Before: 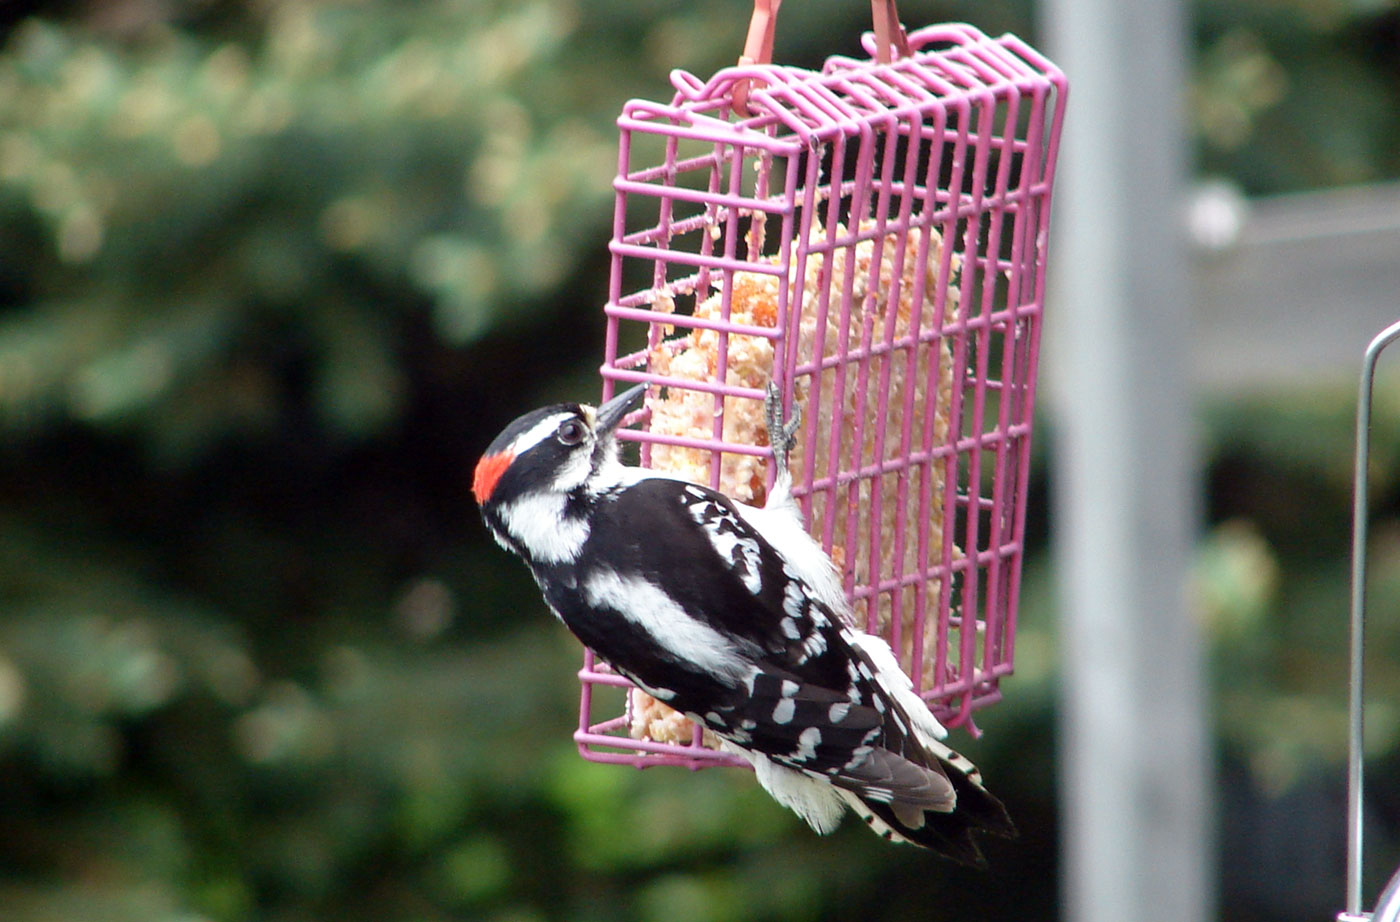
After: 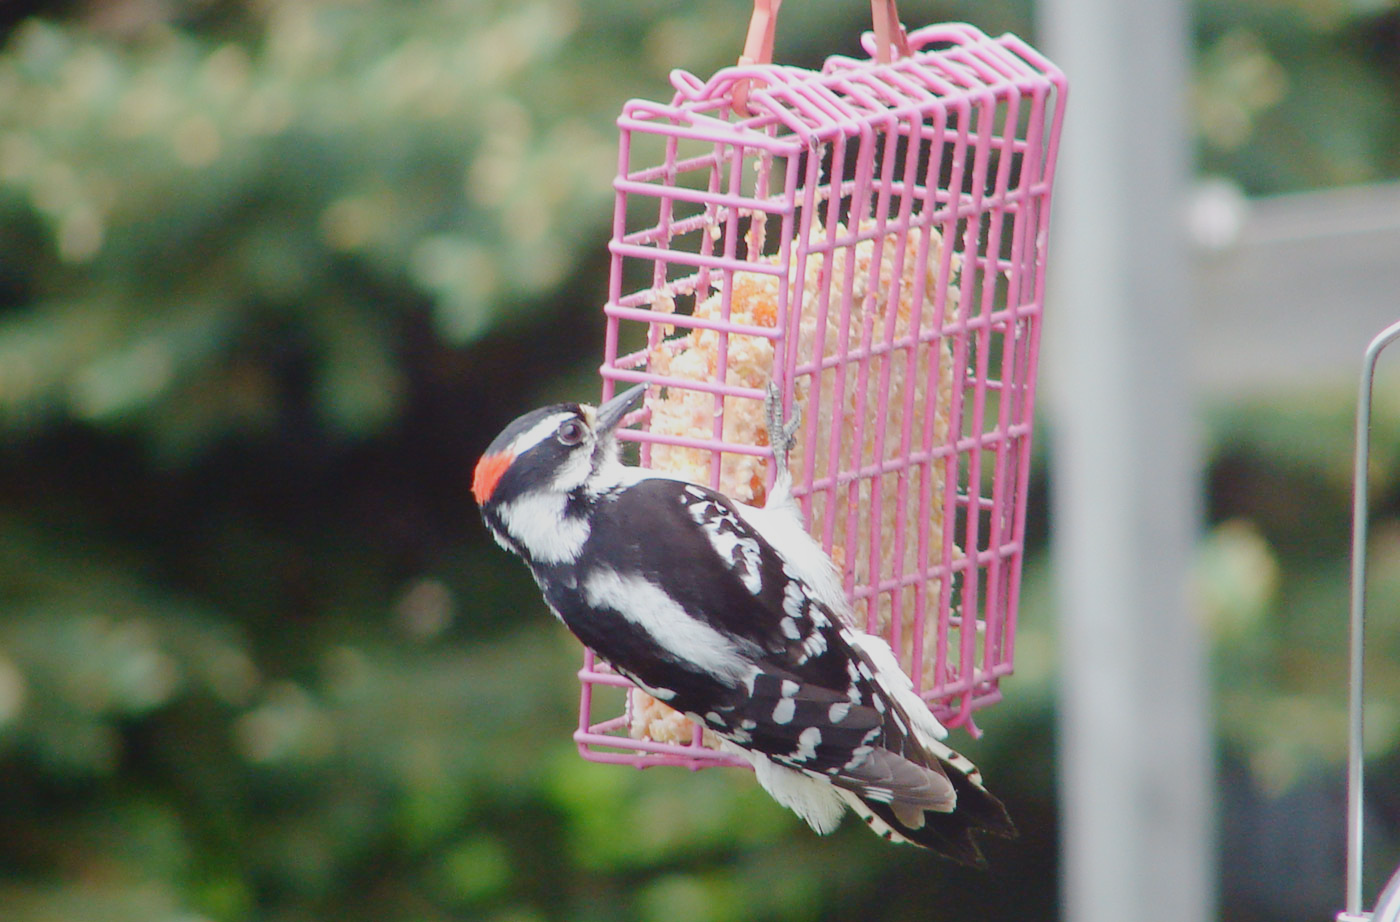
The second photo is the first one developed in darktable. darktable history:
base curve: curves: ch0 [(0, 0) (0.158, 0.273) (0.879, 0.895) (1, 1)], preserve colors none
local contrast: detail 71%
